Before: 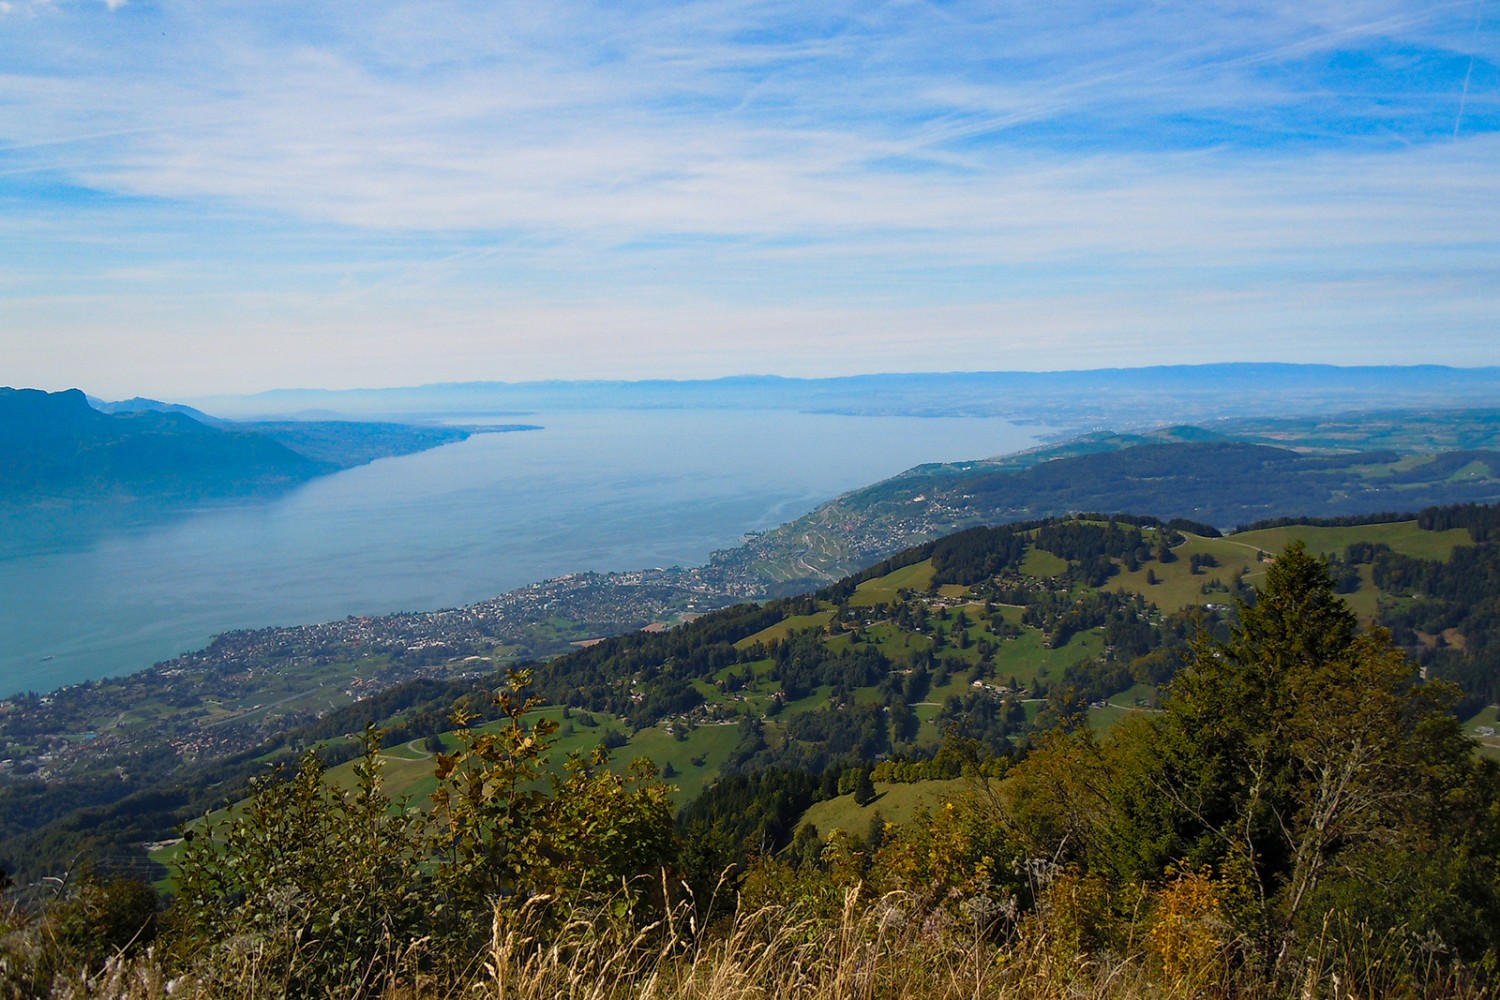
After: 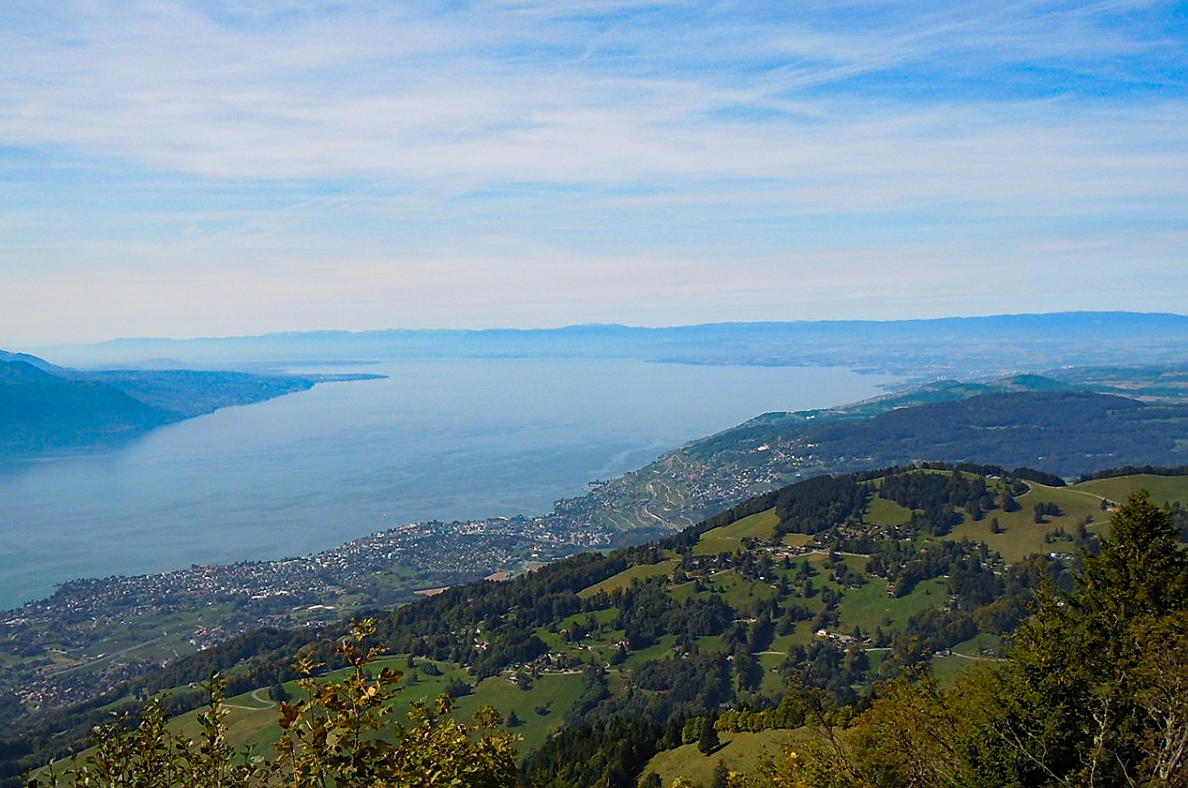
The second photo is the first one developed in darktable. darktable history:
crop and rotate: left 10.45%, top 5.119%, right 10.306%, bottom 16.05%
sharpen: amount 0.481
